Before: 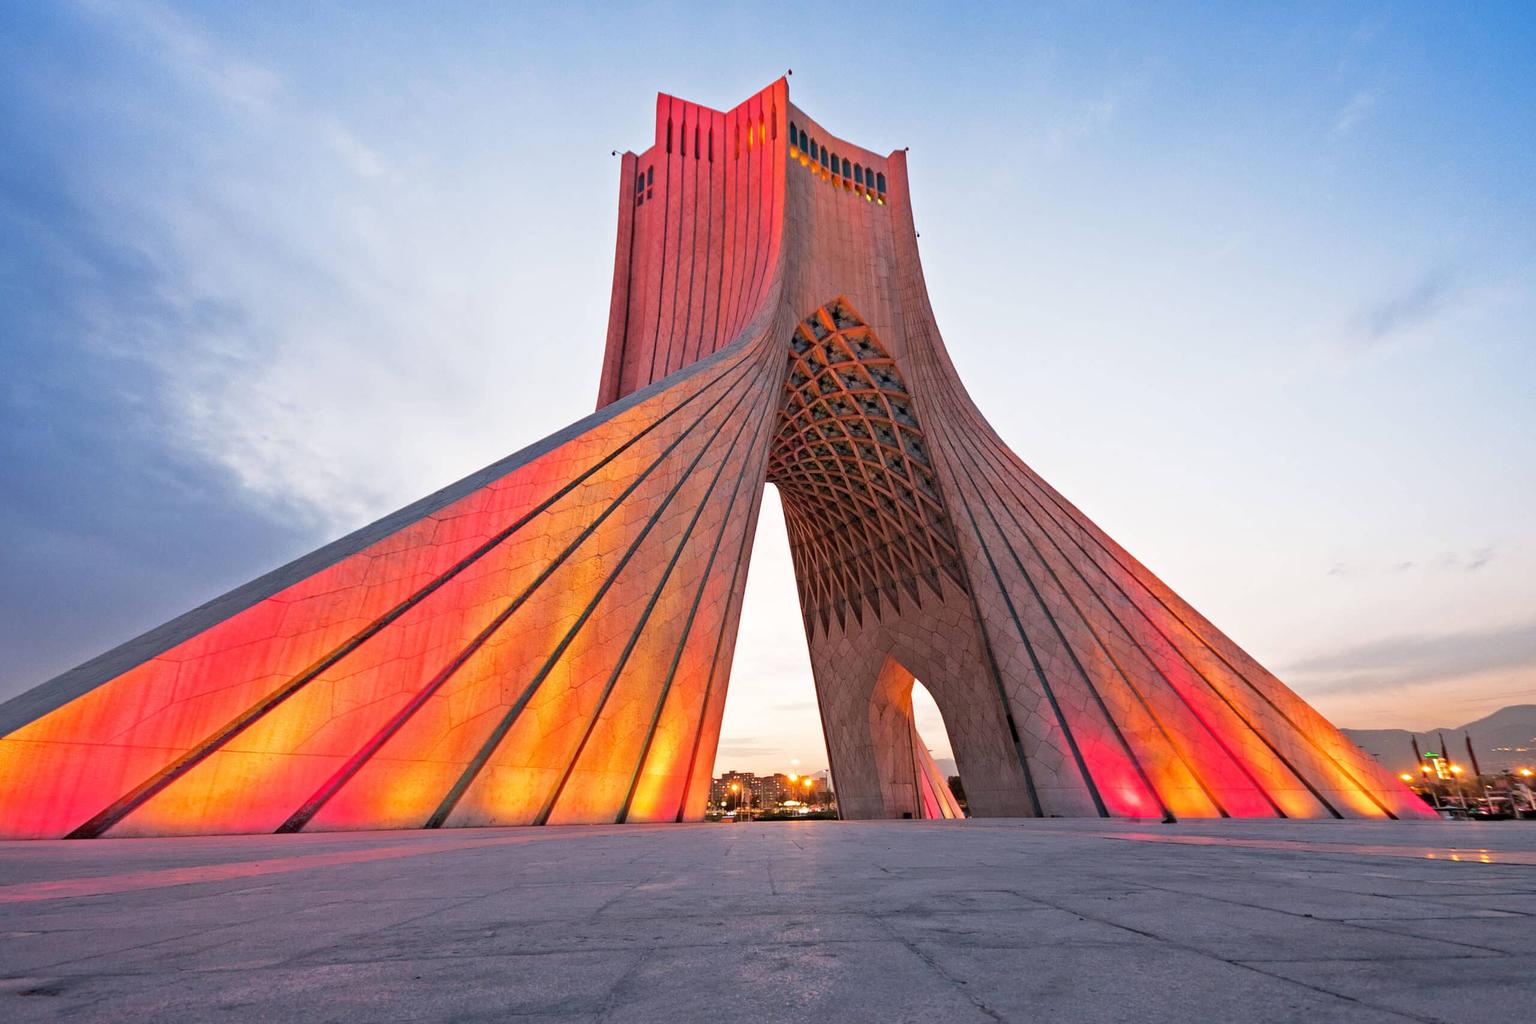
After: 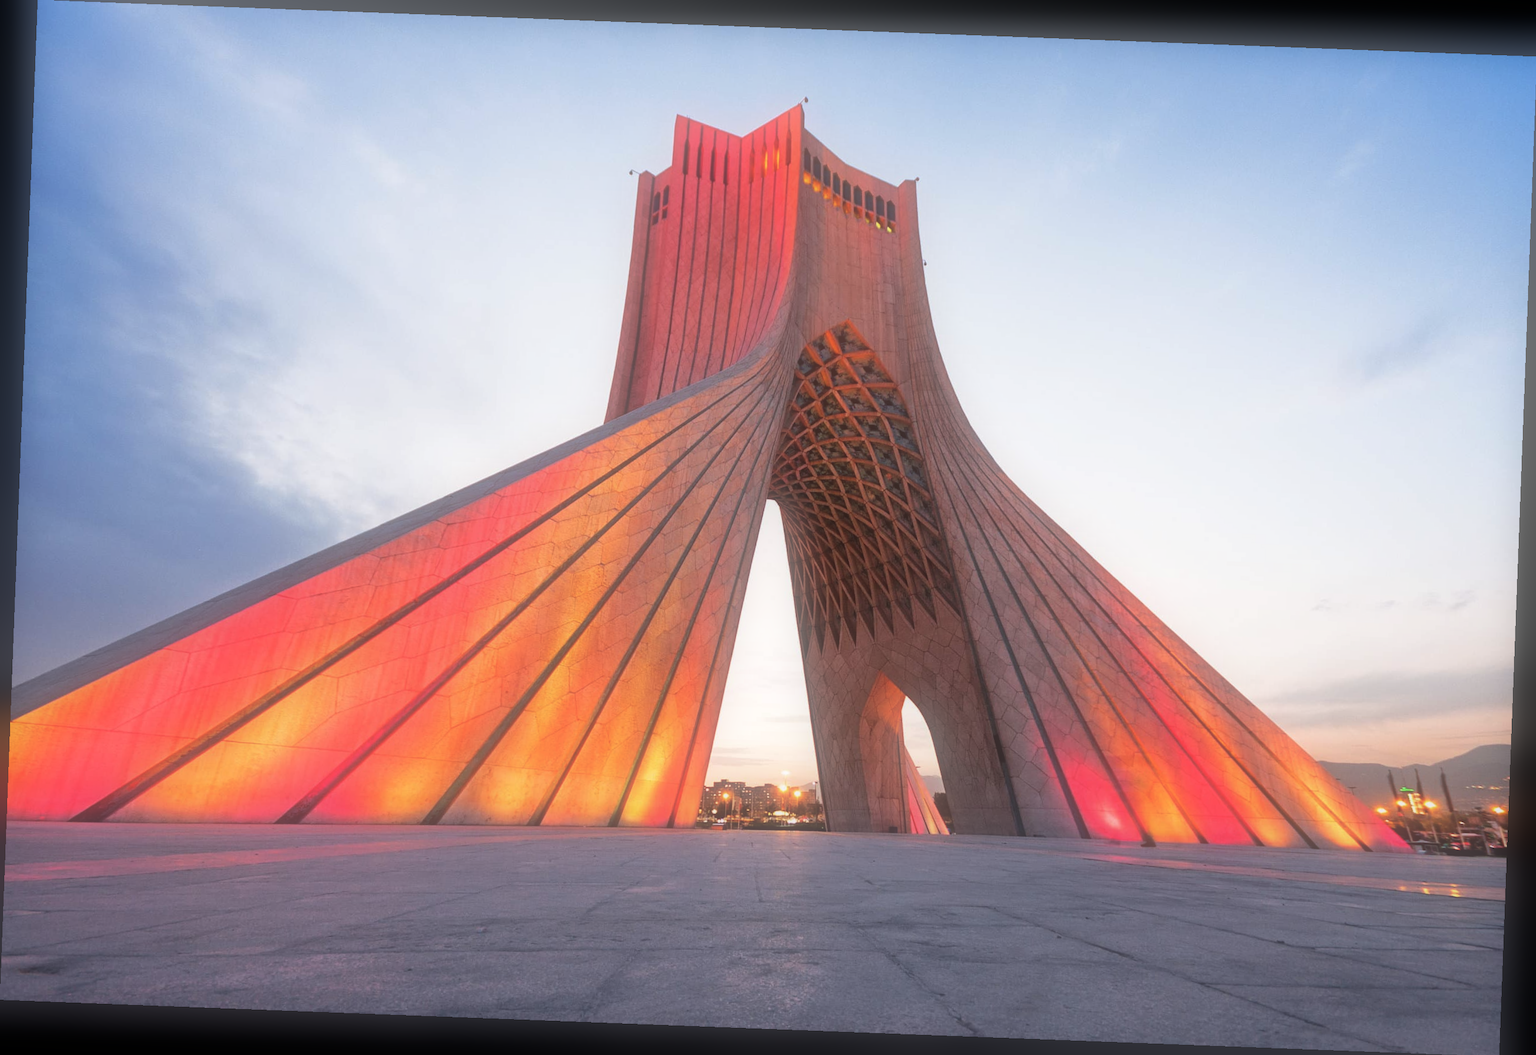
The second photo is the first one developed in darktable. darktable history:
soften: size 60.24%, saturation 65.46%, brightness 0.506 EV, mix 25.7%
rotate and perspective: rotation 2.17°, automatic cropping off
